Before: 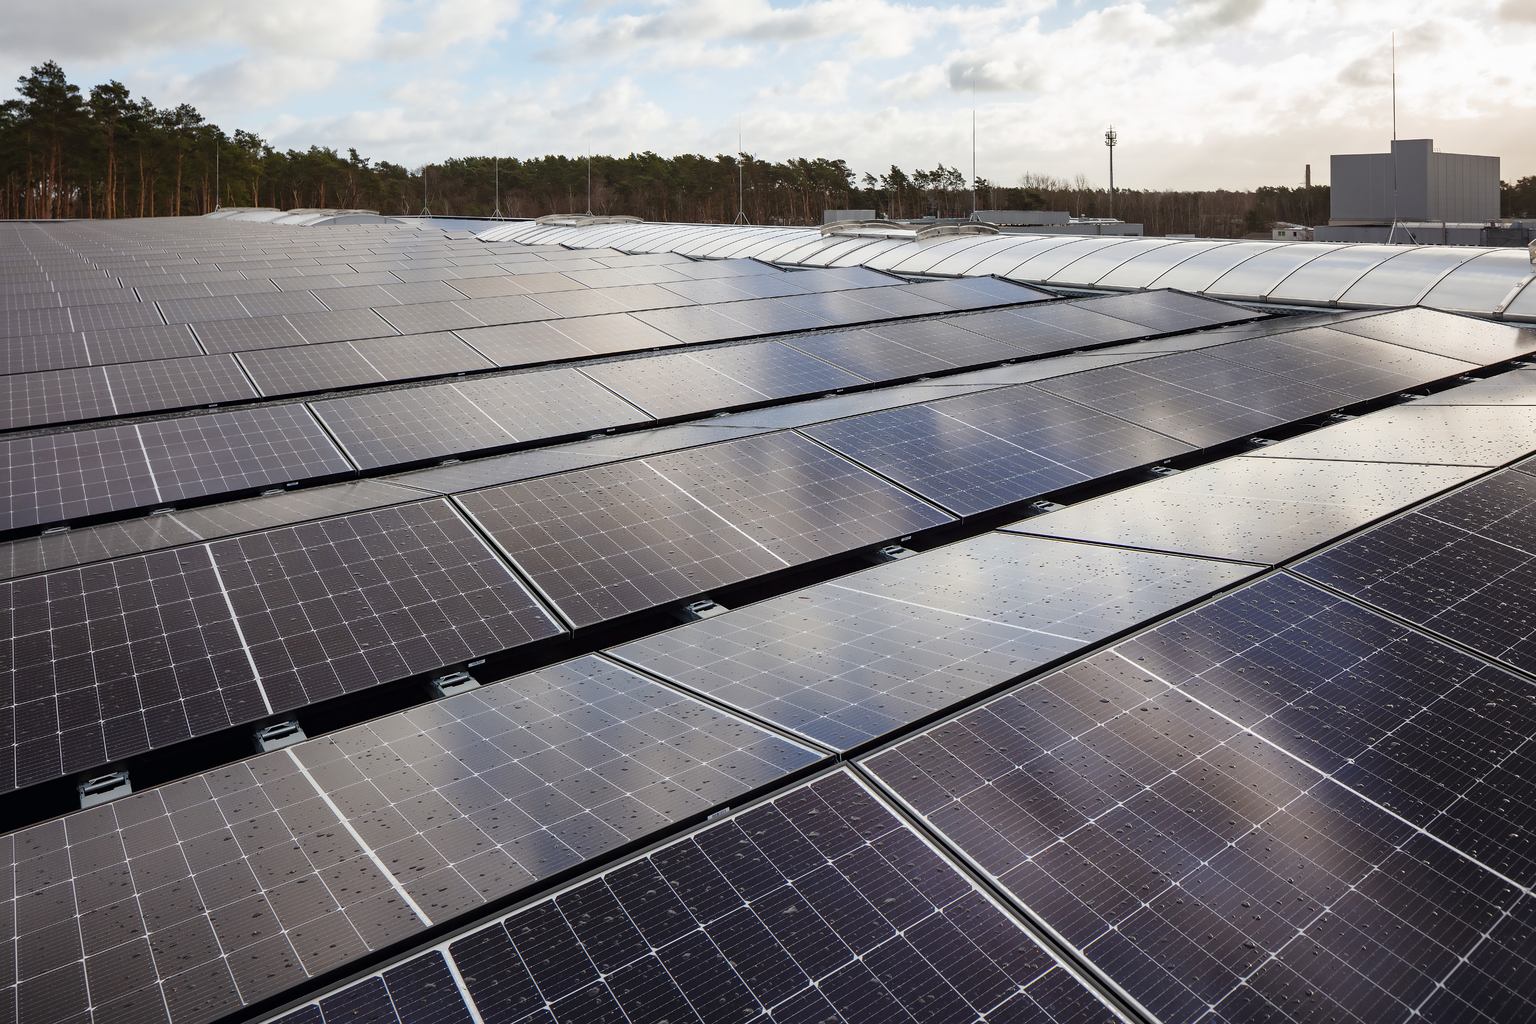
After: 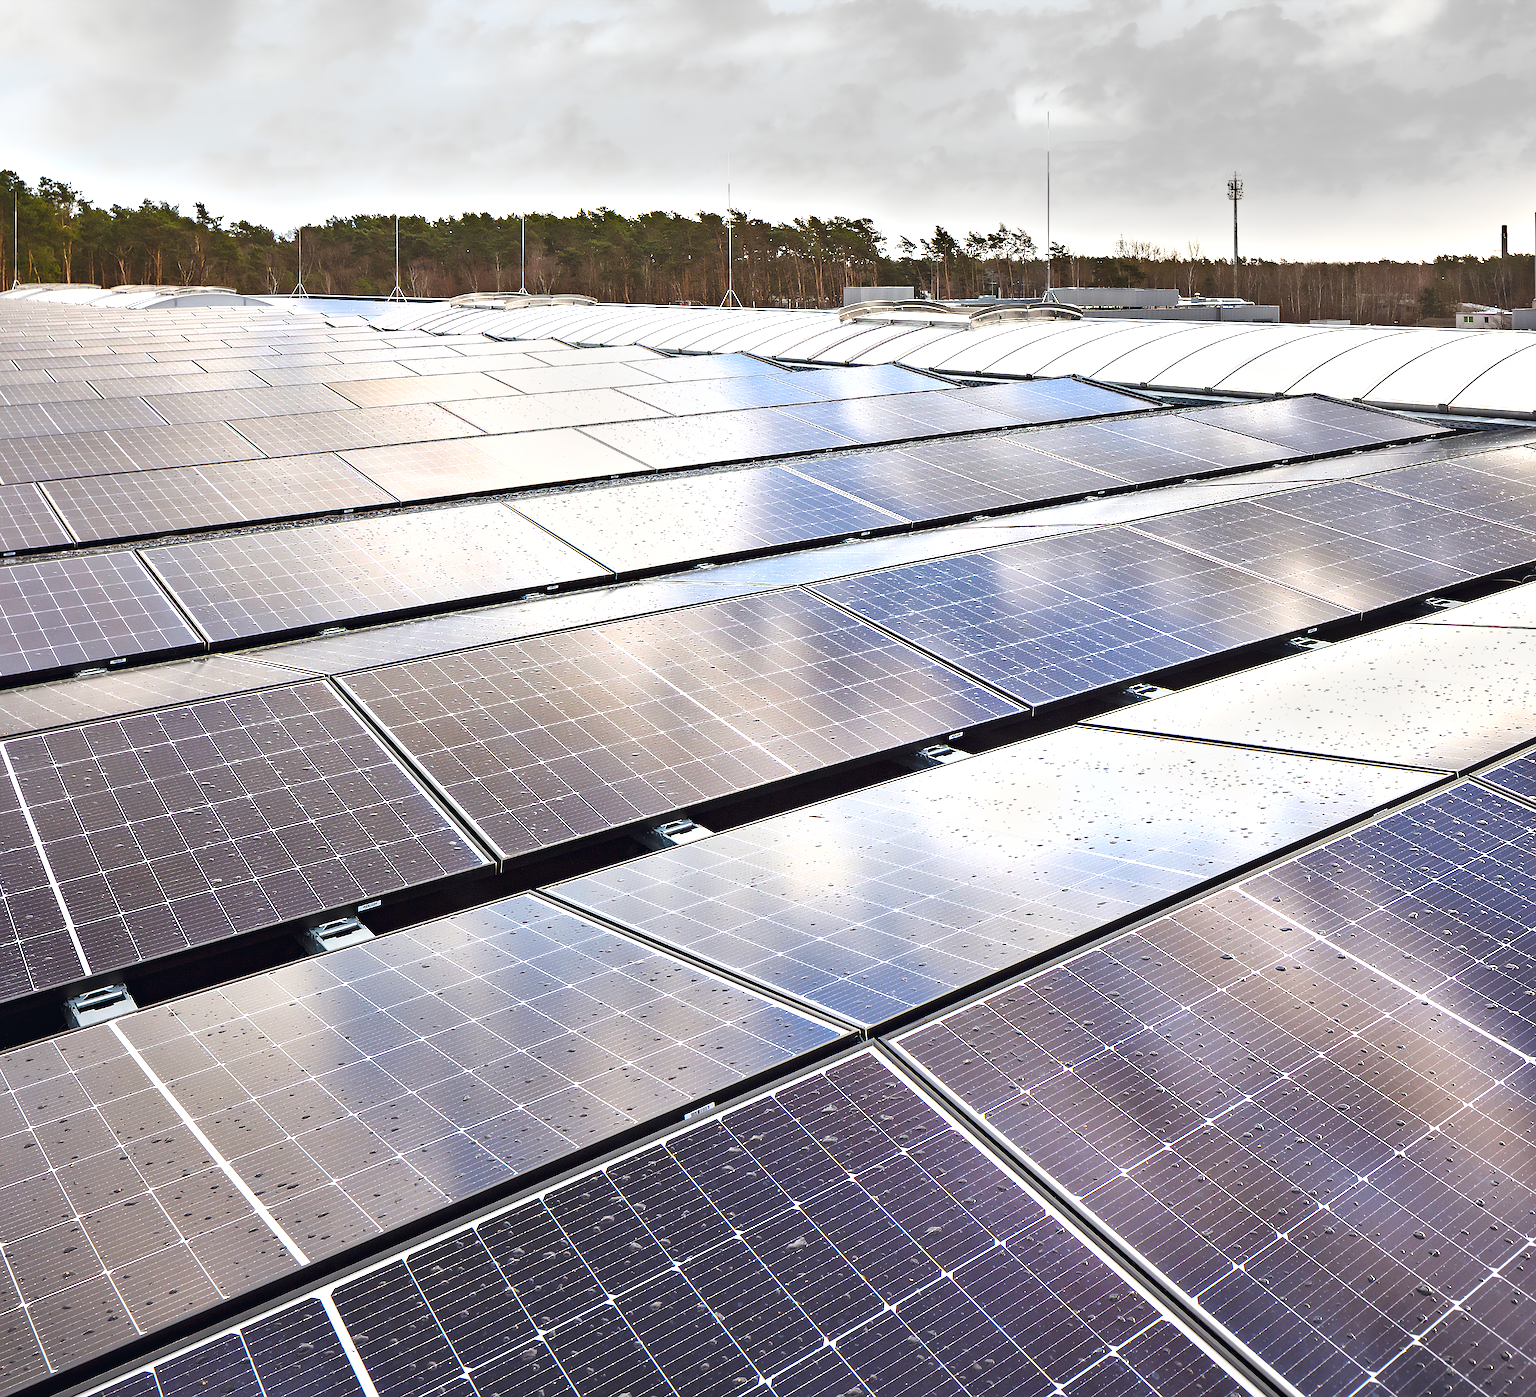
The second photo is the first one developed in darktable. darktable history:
exposure: black level correction 0, exposure 1.2 EV, compensate highlight preservation false
color balance rgb: linear chroma grading › global chroma 6.48%, perceptual saturation grading › global saturation 12.96%, global vibrance 6.02%
crop: left 13.443%, right 13.31%
sharpen: on, module defaults
shadows and highlights: soften with gaussian
